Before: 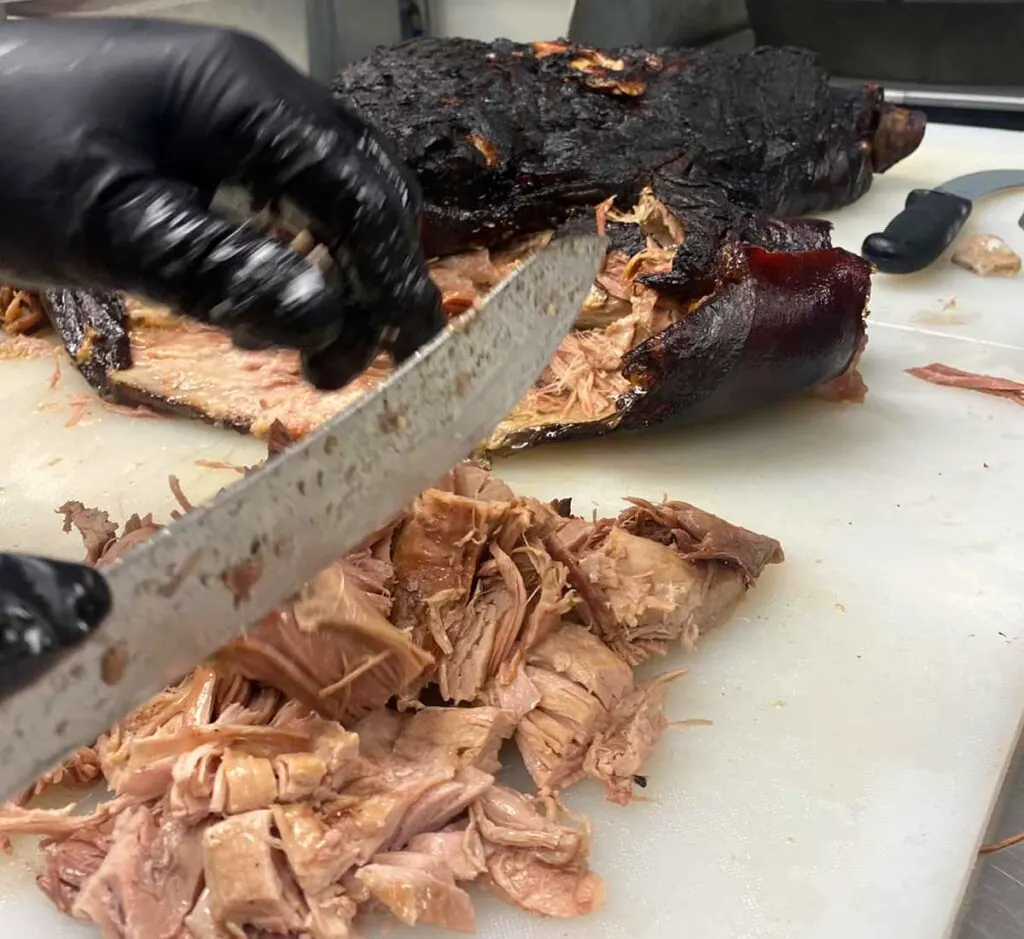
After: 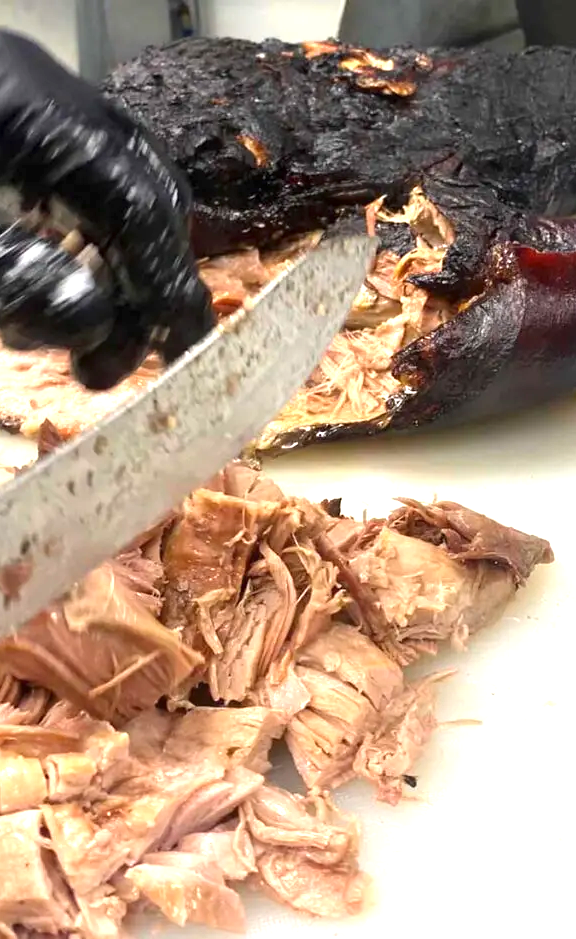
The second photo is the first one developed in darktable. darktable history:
exposure: exposure 1 EV, compensate highlight preservation false
crop and rotate: left 22.516%, right 21.234%
